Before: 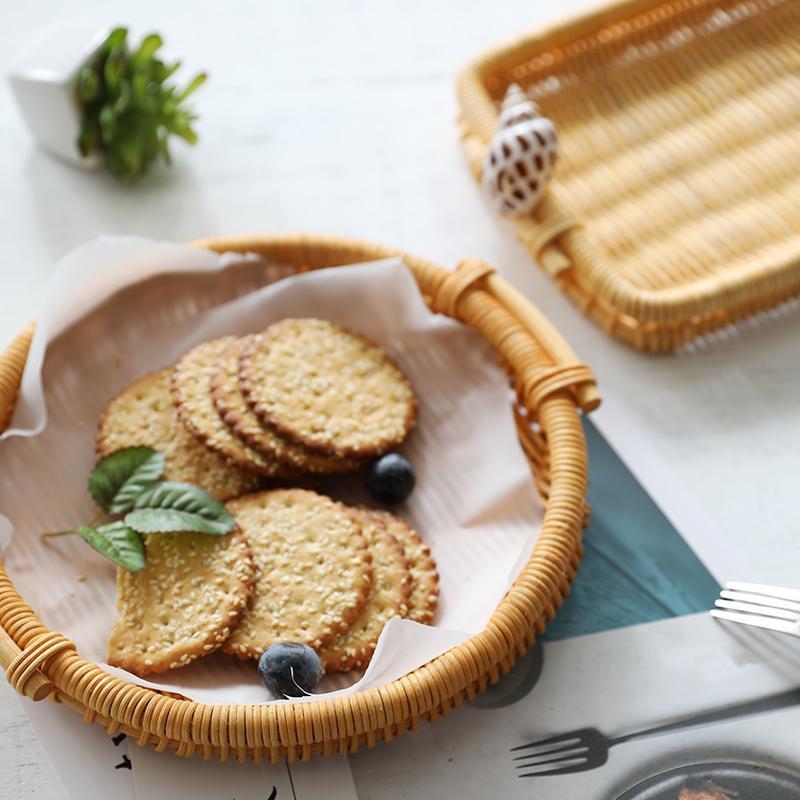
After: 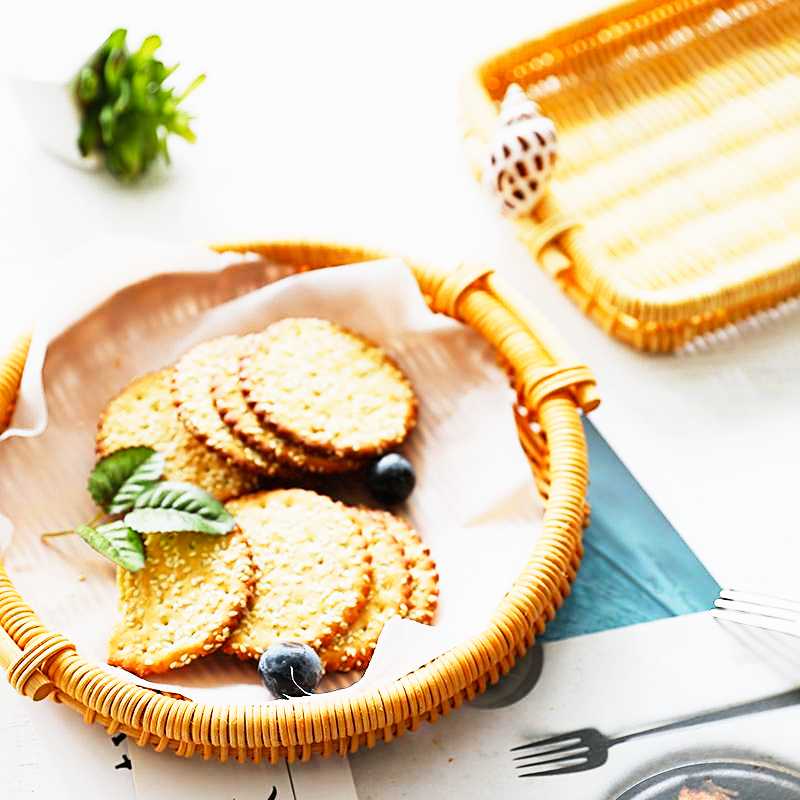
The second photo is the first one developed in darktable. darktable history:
sigmoid: contrast 1.93, skew 0.29, preserve hue 0%
sharpen: radius 2.167, amount 0.381, threshold 0
exposure: black level correction 0, exposure 1.125 EV, compensate exposure bias true, compensate highlight preservation false
color balance rgb: contrast -10%
